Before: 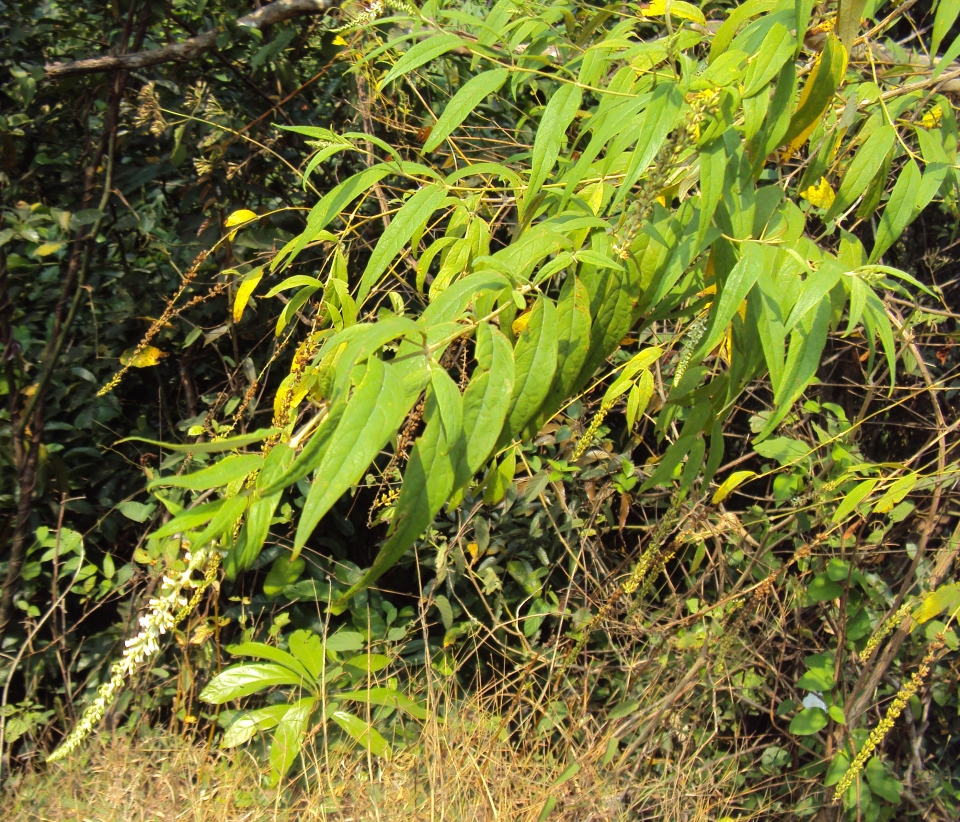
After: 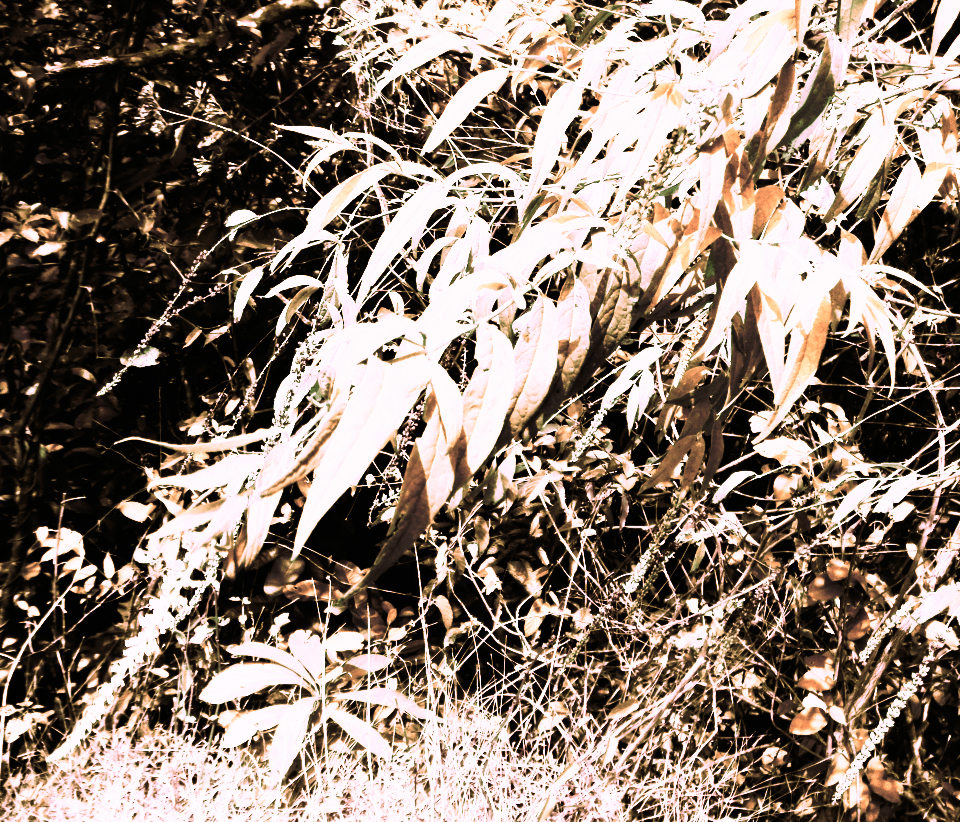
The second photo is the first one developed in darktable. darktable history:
tone curve: curves: ch0 [(0, 0) (0.003, 0) (0.011, 0.001) (0.025, 0.003) (0.044, 0.003) (0.069, 0.006) (0.1, 0.009) (0.136, 0.014) (0.177, 0.029) (0.224, 0.061) (0.277, 0.127) (0.335, 0.218) (0.399, 0.38) (0.468, 0.588) (0.543, 0.809) (0.623, 0.947) (0.709, 0.987) (0.801, 0.99) (0.898, 0.99) (1, 1)], preserve colors none
color look up table: target L [82.63, 80.67, 82.63, 82.66, 82.66, 82.63, 80.75, 82.51, 68.14, 58.04, 58.14, 58.27, 50.75, 40.71, 36.08, 39.01, 18.11, 200.27, 82.59, 66.49, 59.84, 60.67, 56.17, 50.73, 38.84, 35.01, 18.2, 10.74, 3.496, 82.63, 82.63, 79.74, 64.91, 61.87, 48.47, 51.89, 50.02, 45.93, 45.97, 42.75, 23.15, 82.66, 100.22, 82.66, 82.59, 82.63, 60.62, 51.54, 29.91], target a [63.65, 65.91, 63.65, 63.73, 63.73, 63.65, 66.21, 60.14, 12.22, 7.651, 7.271, 7.149, 11.85, 7.522, 6.065, 6.148, 3.031, 0, 63.57, 8.835, 6.411, 8.371, 9.762, 12.71, 6.14, 5.542, 4.978, 4.174, -4.897, 63.65, 63.65, 69.22, 5.092, 8.369, 10.01, 12.97, 10.75, 7.366, 7.169, 7.923, 4.964, 63.73, 1.267, 63.73, 63.57, 63.65, 8.023, 12.36, 6.752], target b [-30.85, 22.89, -30.85, -31.29, -31.29, -30.85, 17.82, 20.66, 3.408, 7.483, 7.161, 7.087, 8.289, 6.902, 5.522, 6.657, 3.986, 0, -30.4, 2.671, 6.222, 5.765, 8.525, 8.783, 6.67, 6.212, 4.178, 5.876, 4.511, -30.85, -30.85, 18.89, 7.05, 5.089, 8.279, 8.746, 8.148, 8.205, 7.727, 7.937, 6.807, -31.29, -0.58, -31.29, -30.4, -30.85, 6.215, 8.349, 6.658], num patches 49
